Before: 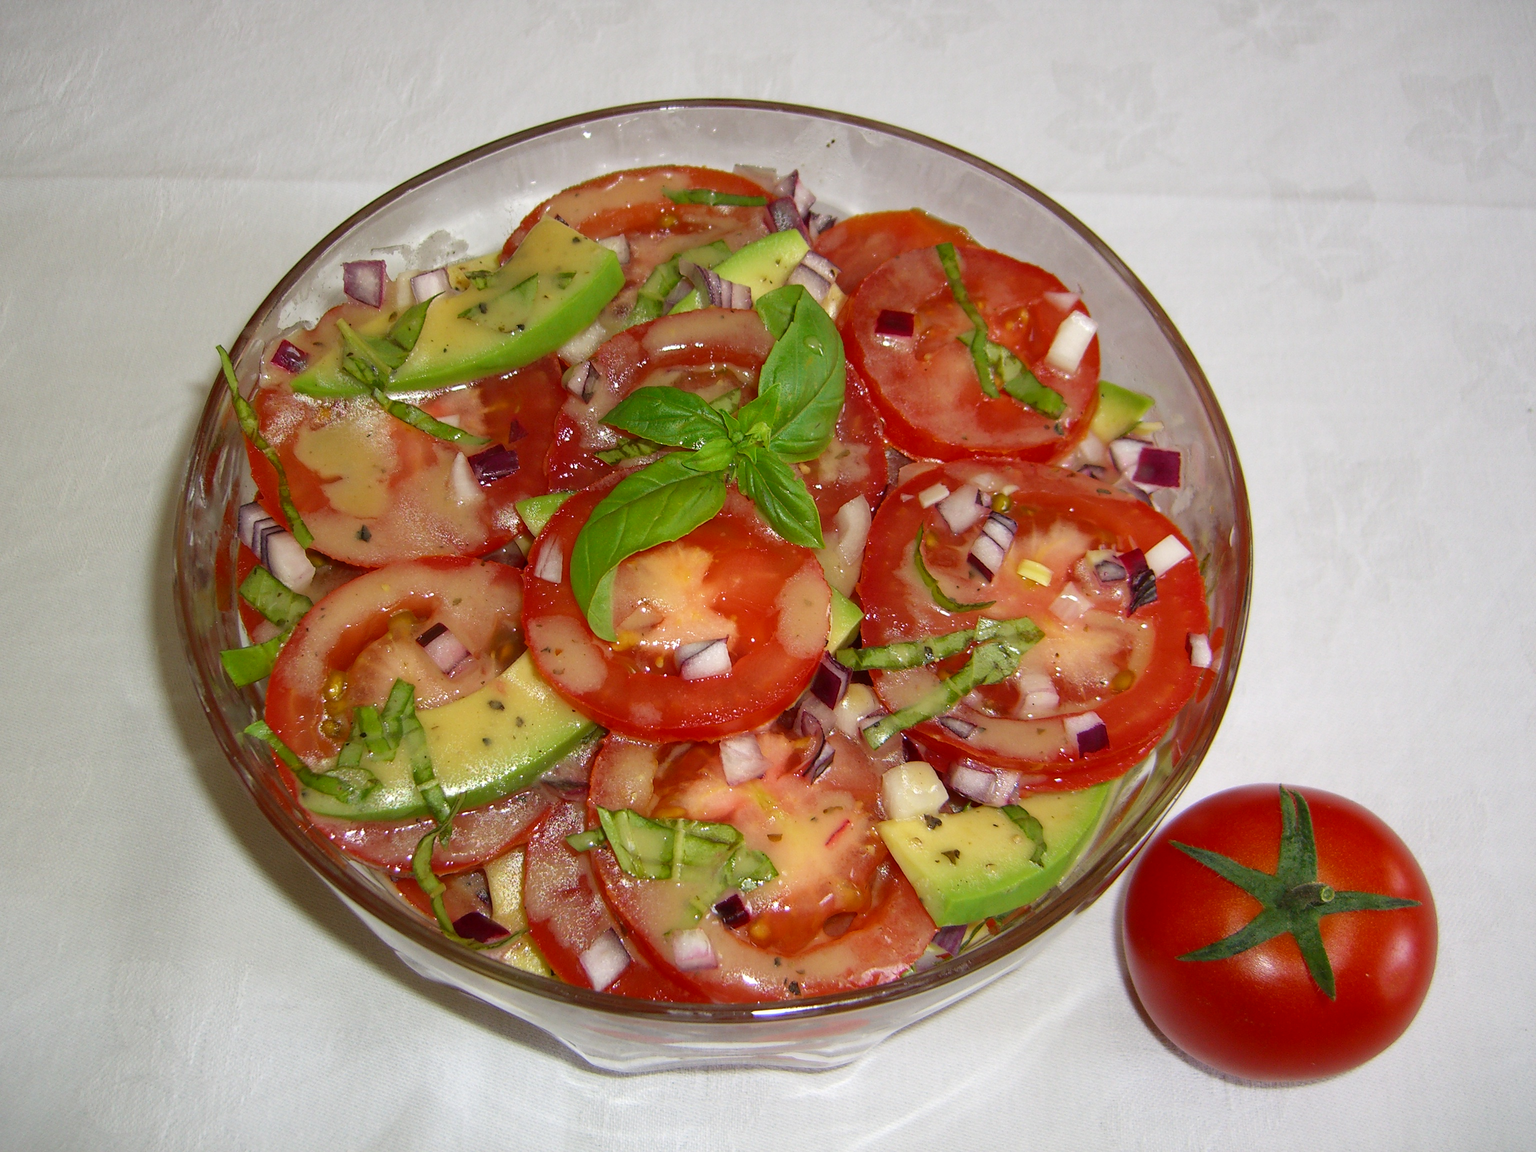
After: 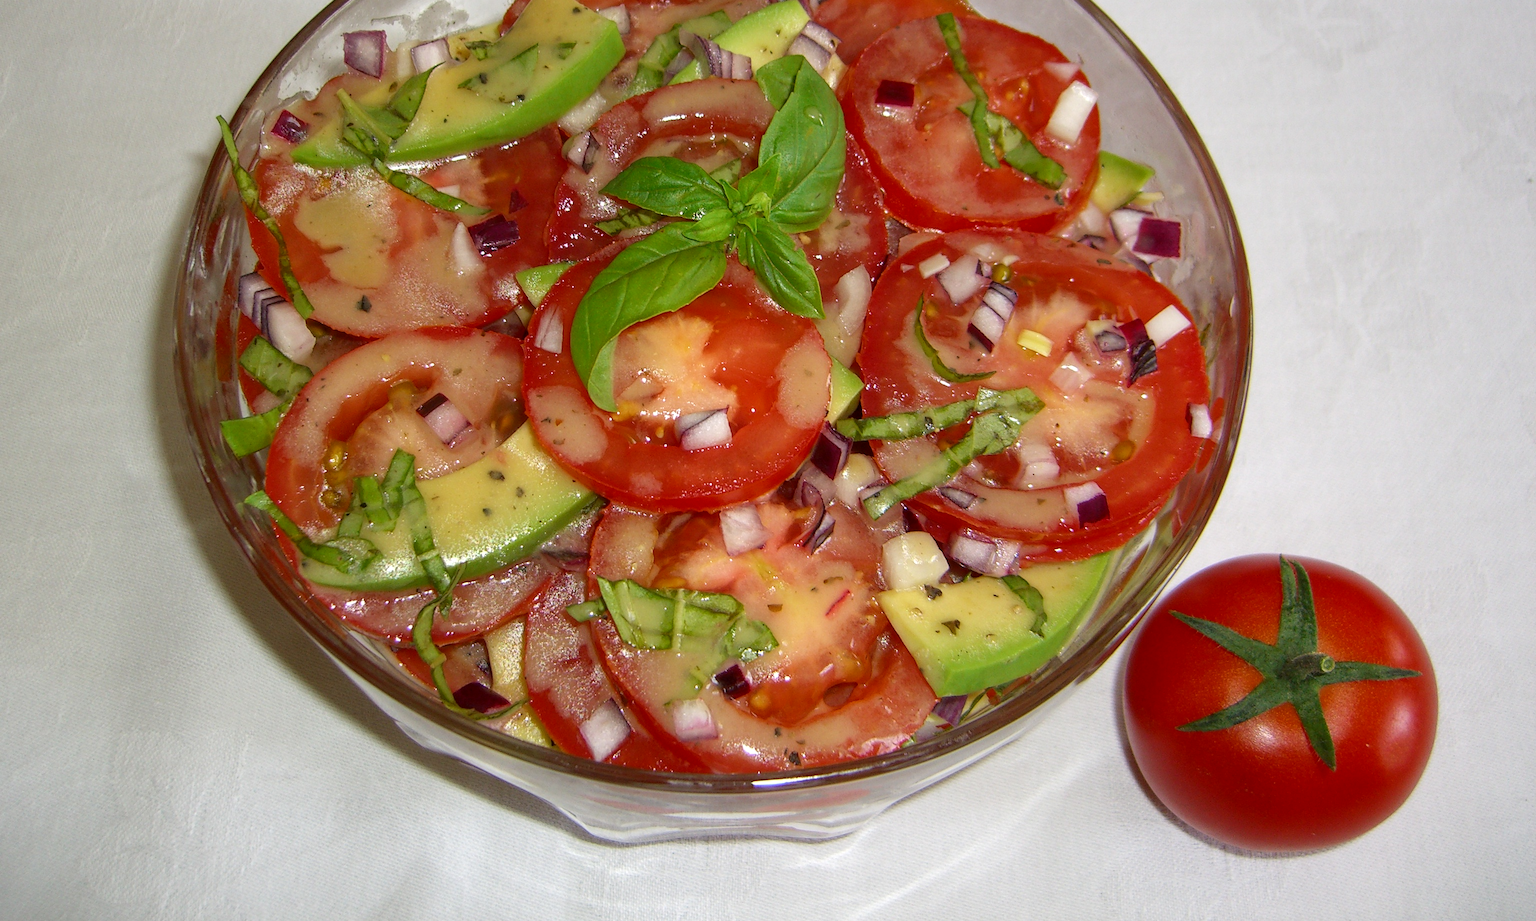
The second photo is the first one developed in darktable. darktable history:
crop and rotate: top 19.998%
local contrast: highlights 100%, shadows 100%, detail 120%, midtone range 0.2
